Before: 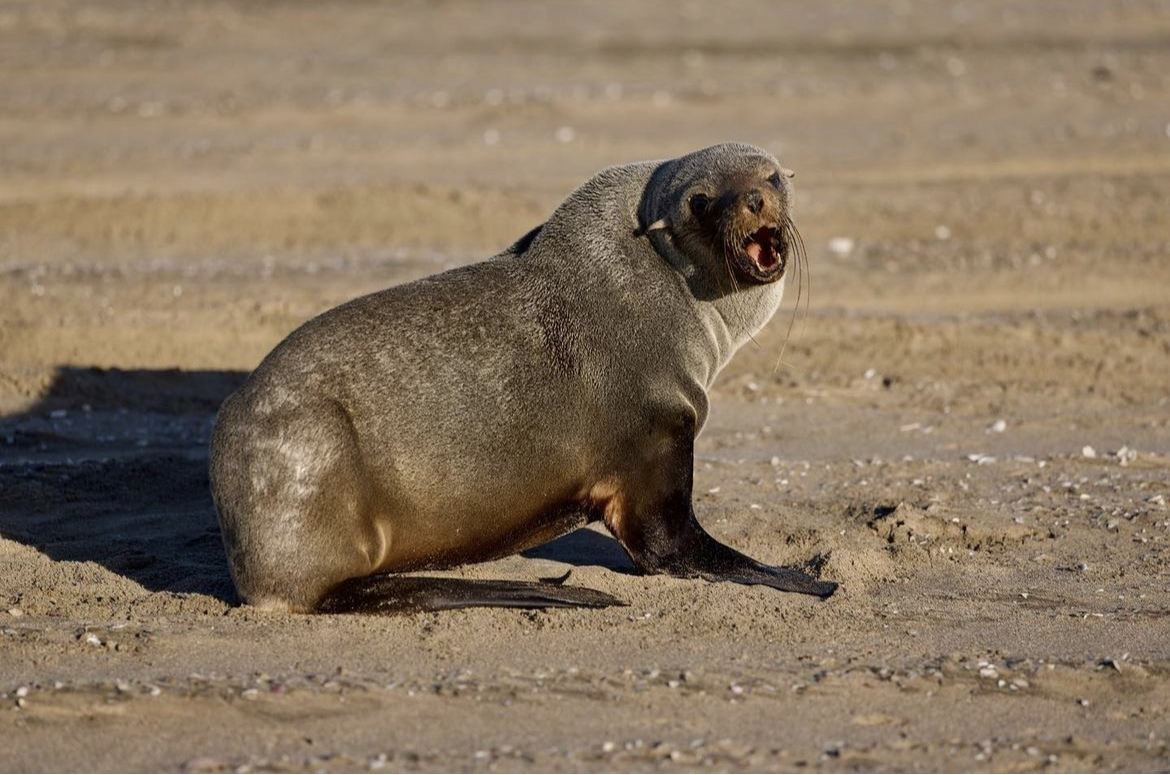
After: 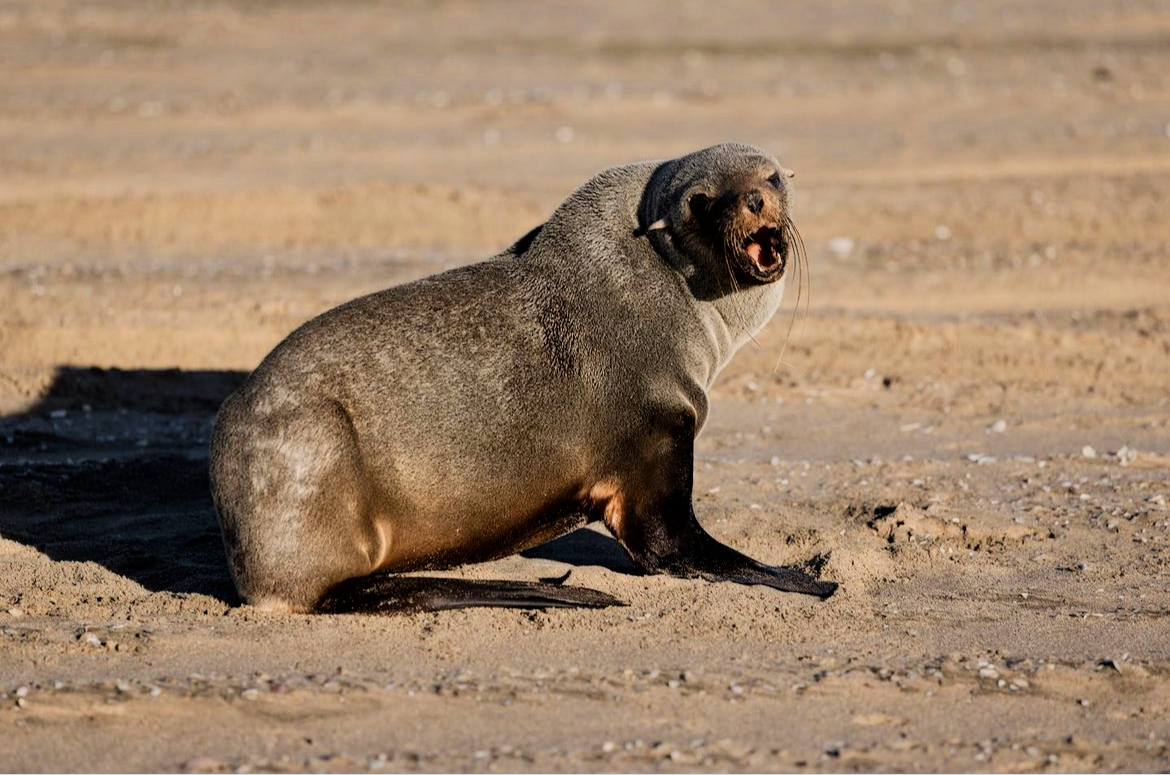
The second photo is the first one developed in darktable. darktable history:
color zones: curves: ch0 [(0.018, 0.548) (0.197, 0.654) (0.425, 0.447) (0.605, 0.658) (0.732, 0.579)]; ch1 [(0.105, 0.531) (0.224, 0.531) (0.386, 0.39) (0.618, 0.456) (0.732, 0.456) (0.956, 0.421)]; ch2 [(0.039, 0.583) (0.215, 0.465) (0.399, 0.544) (0.465, 0.548) (0.614, 0.447) (0.724, 0.43) (0.882, 0.623) (0.956, 0.632)]
filmic rgb: black relative exposure -7.65 EV, white relative exposure 4.56 EV, hardness 3.61, contrast 1.061
